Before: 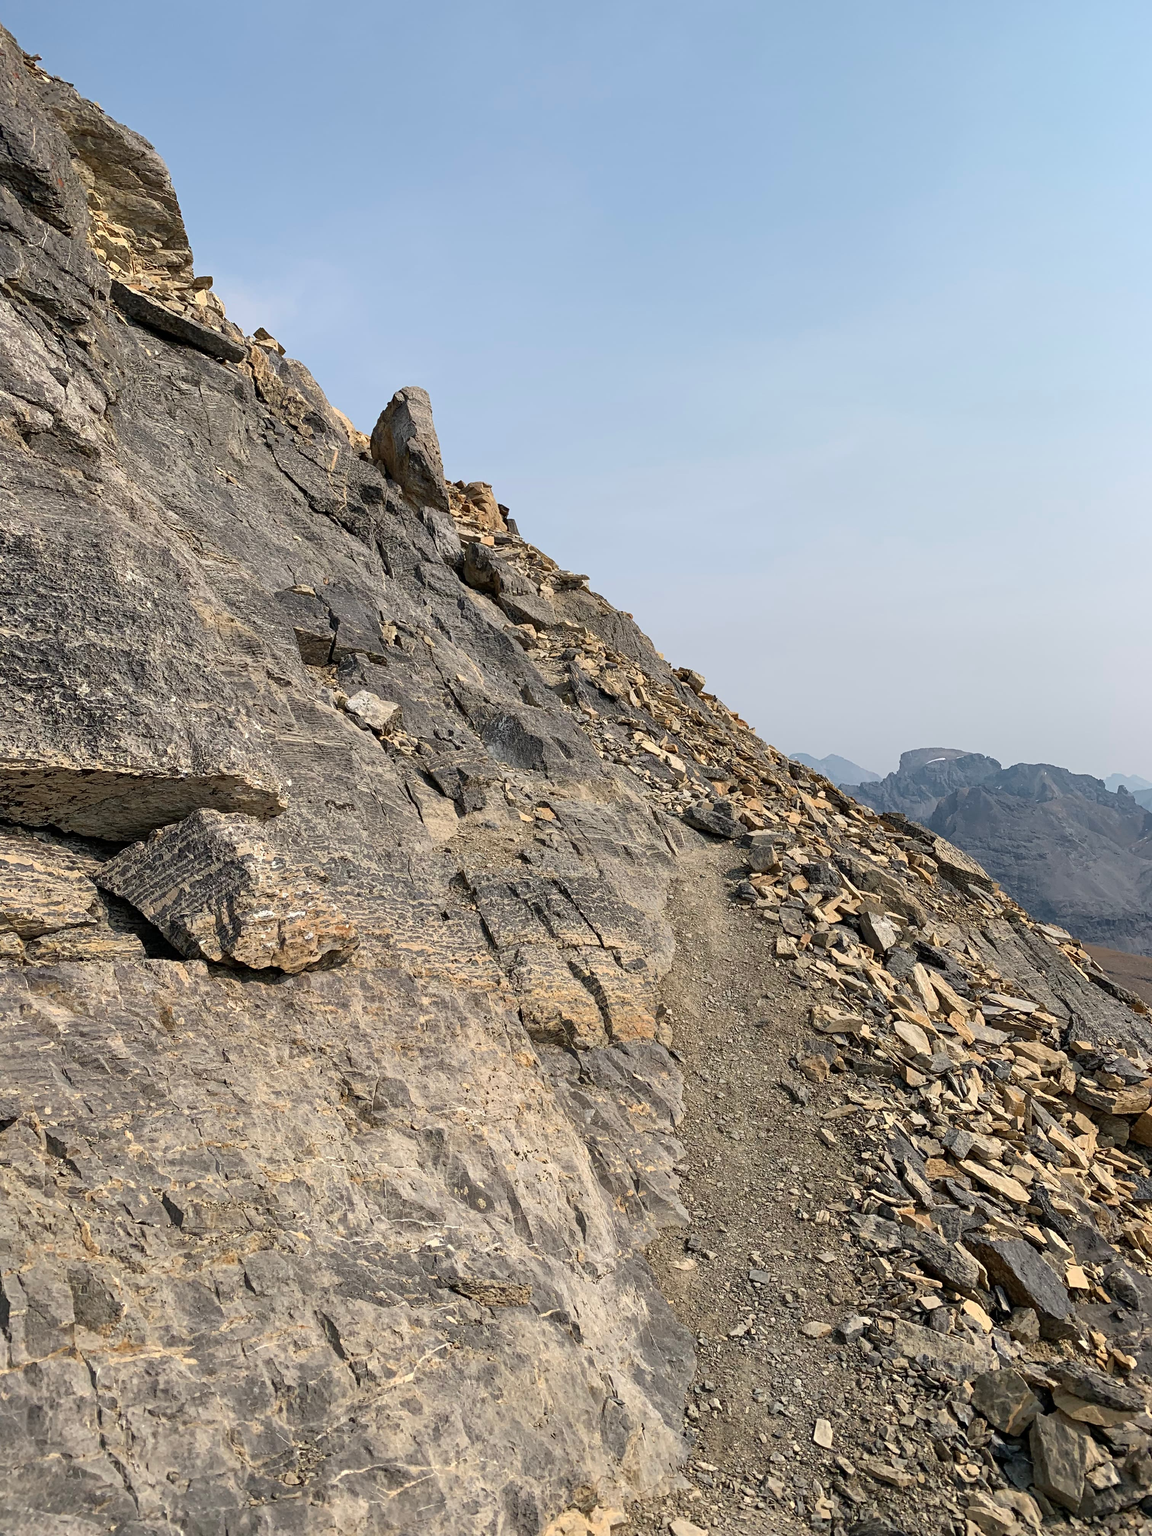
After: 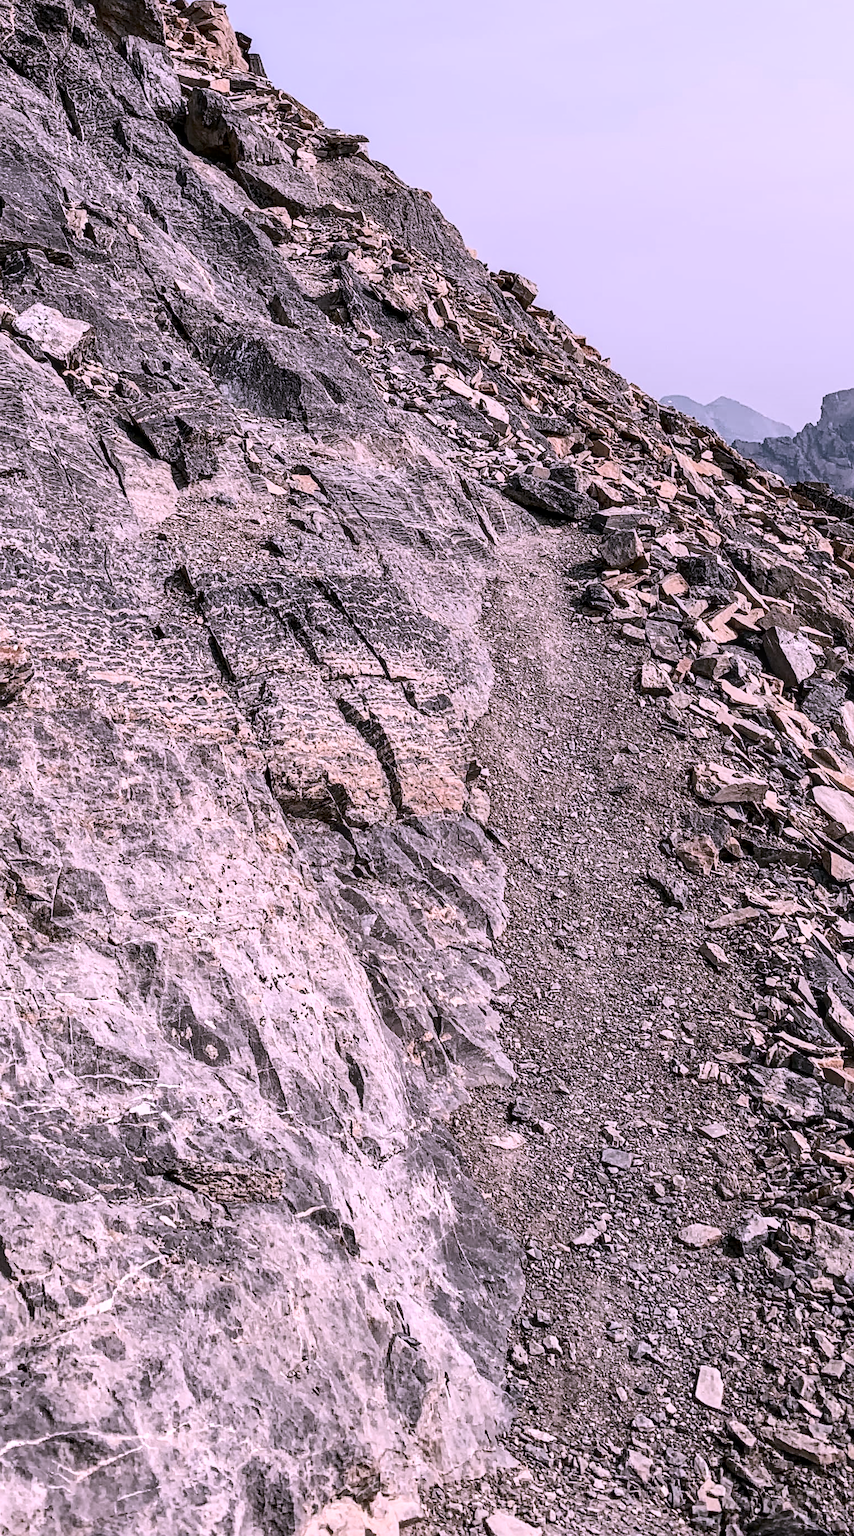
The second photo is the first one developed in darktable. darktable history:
local contrast: highlights 24%, detail 130%
crop and rotate: left 29.268%, top 31.406%, right 19.824%
contrast brightness saturation: contrast 0.253, saturation -0.323
sharpen: amount 0.203
contrast equalizer: y [[0.6 ×6], [0.55 ×6], [0 ×6], [0 ×6], [0 ×6]], mix 0.13
color correction: highlights a* 15.57, highlights b* -20.67
